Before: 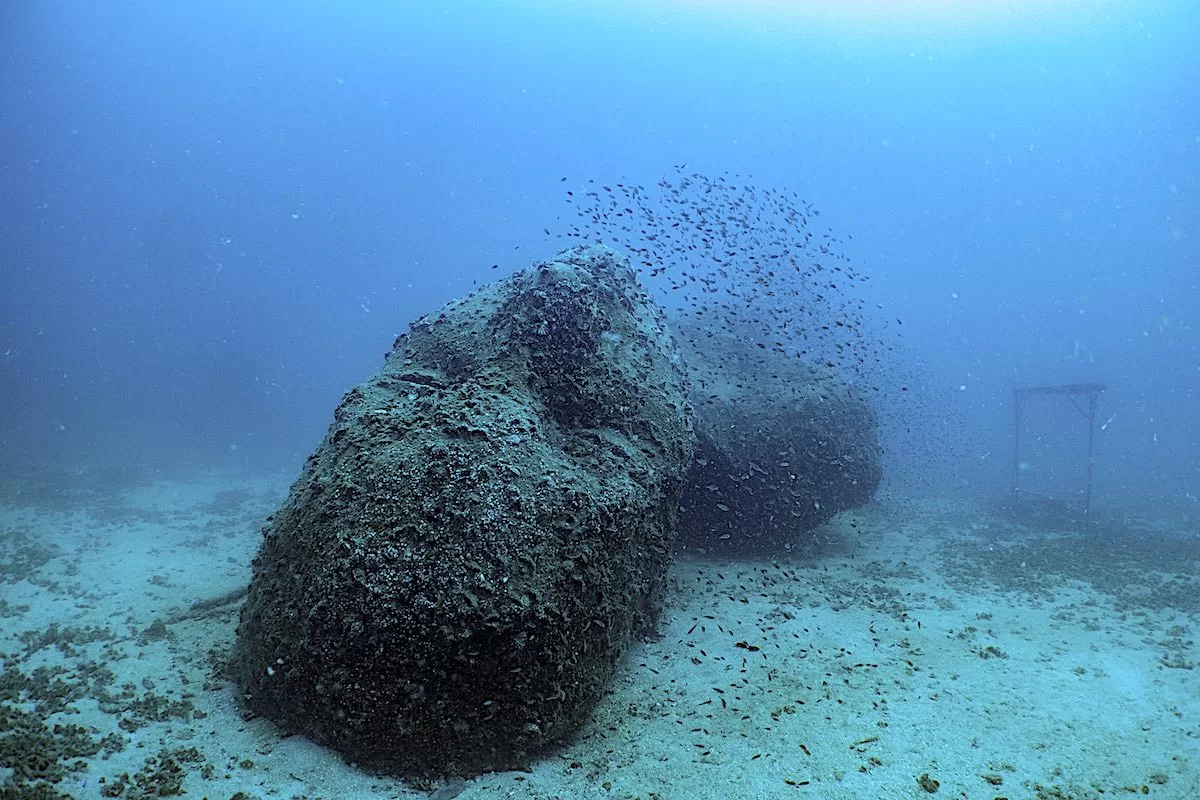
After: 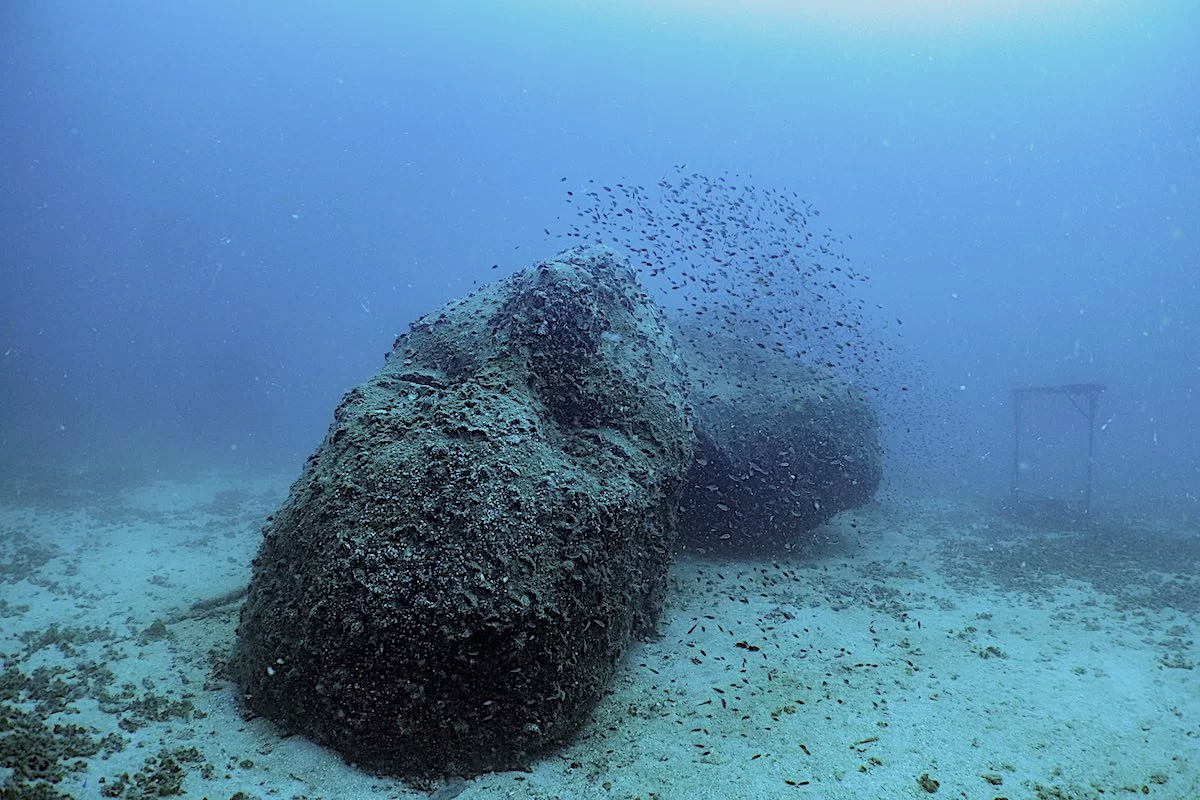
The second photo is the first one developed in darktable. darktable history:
filmic rgb: black relative exposure -14.21 EV, white relative exposure 3.38 EV, hardness 7.98, contrast 0.99
